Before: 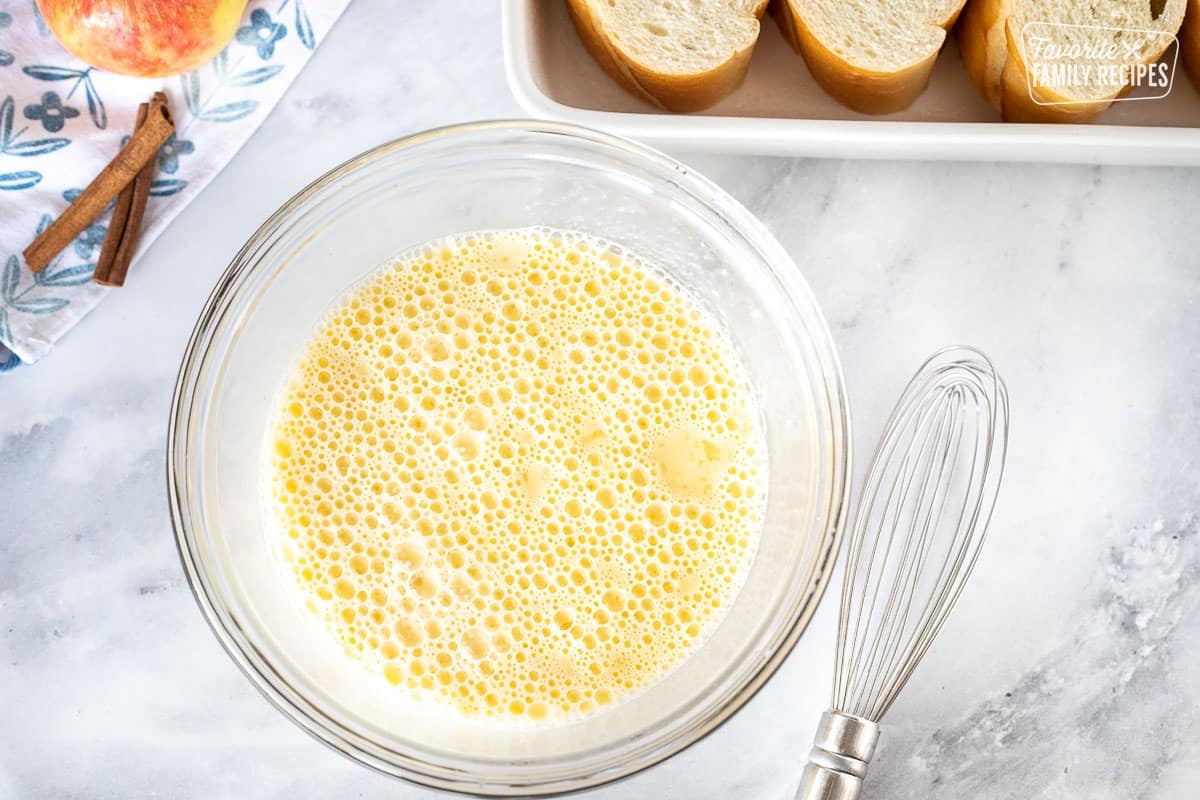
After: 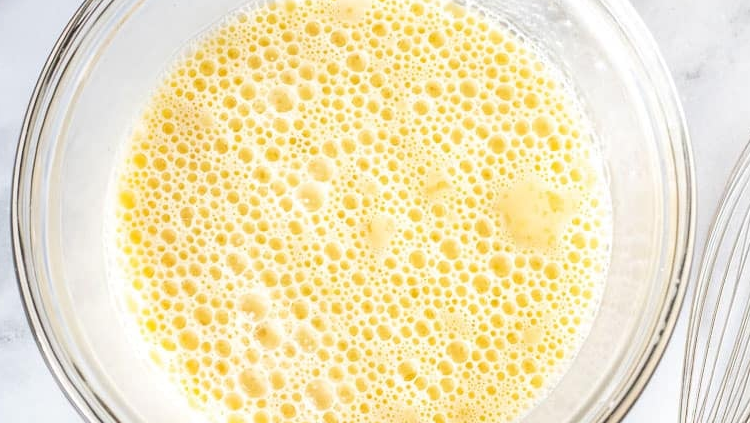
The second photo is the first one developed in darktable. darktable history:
crop: left 13.068%, top 31.221%, right 24.424%, bottom 15.79%
